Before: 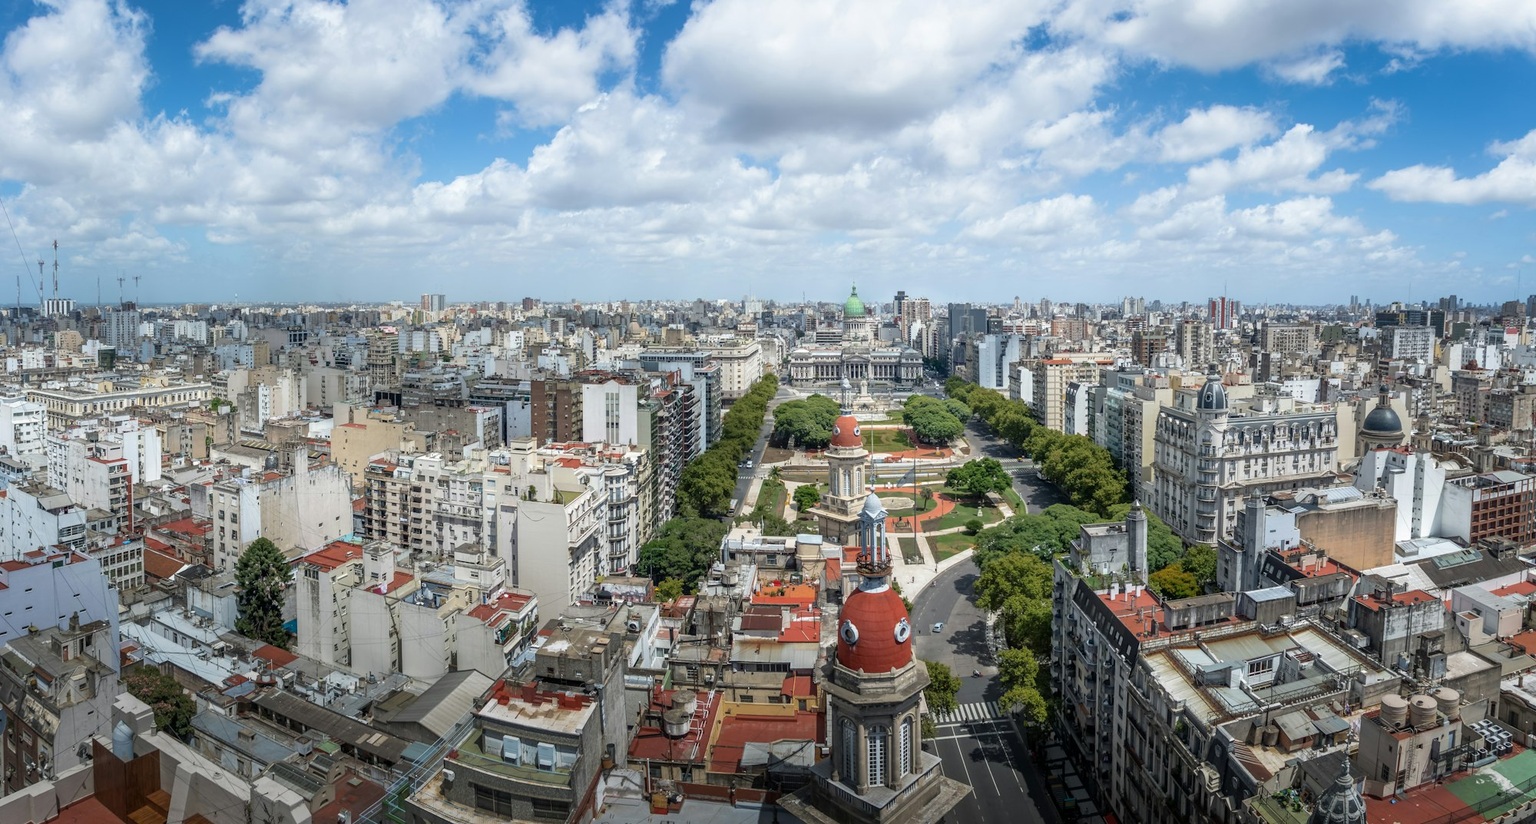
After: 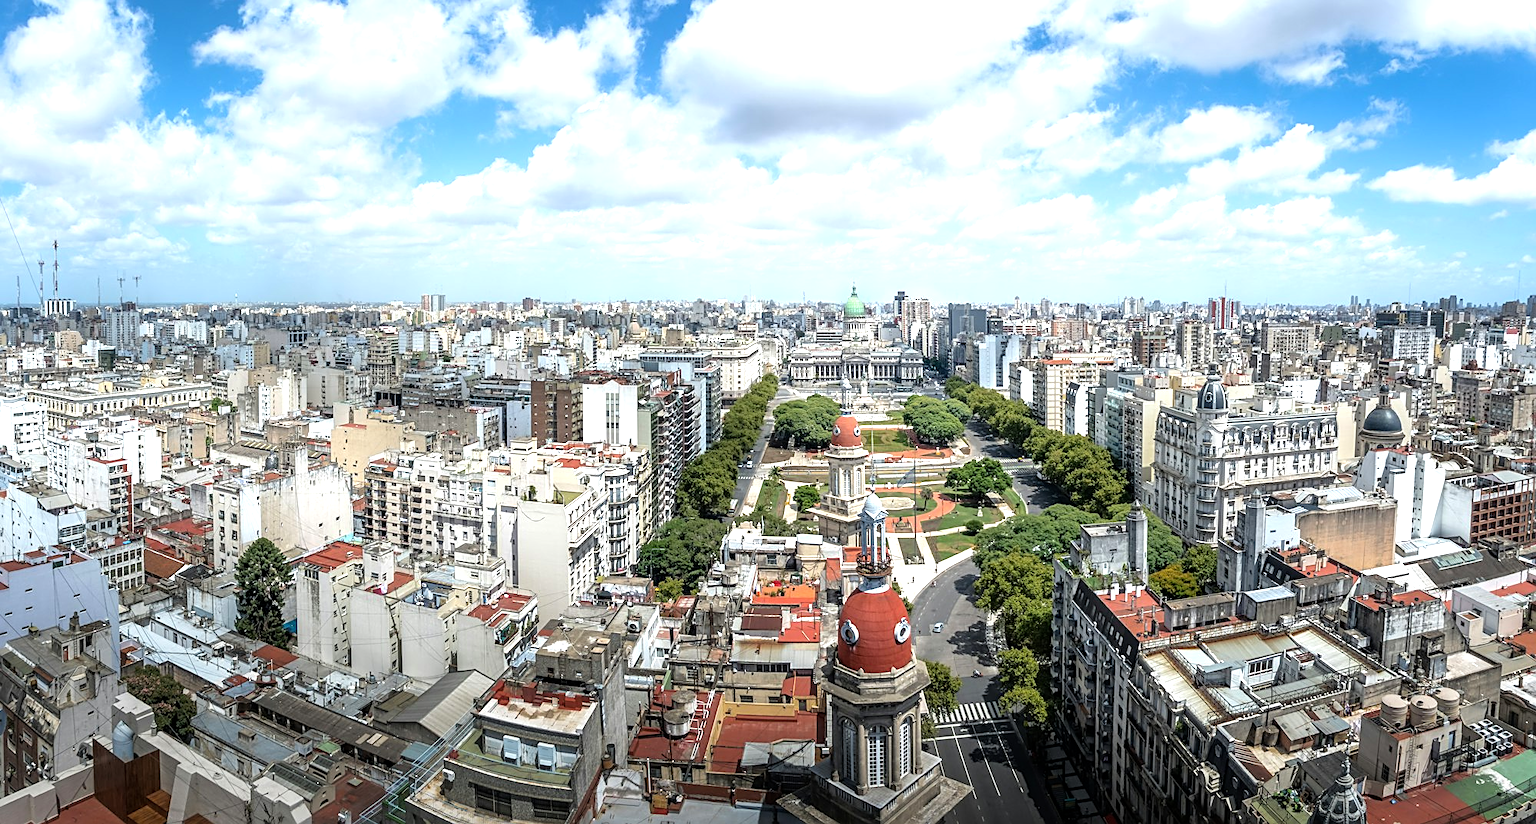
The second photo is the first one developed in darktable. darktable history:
sharpen: on, module defaults
tone equalizer: -8 EV -0.774 EV, -7 EV -0.668 EV, -6 EV -0.617 EV, -5 EV -0.392 EV, -3 EV 0.397 EV, -2 EV 0.6 EV, -1 EV 0.696 EV, +0 EV 0.763 EV
